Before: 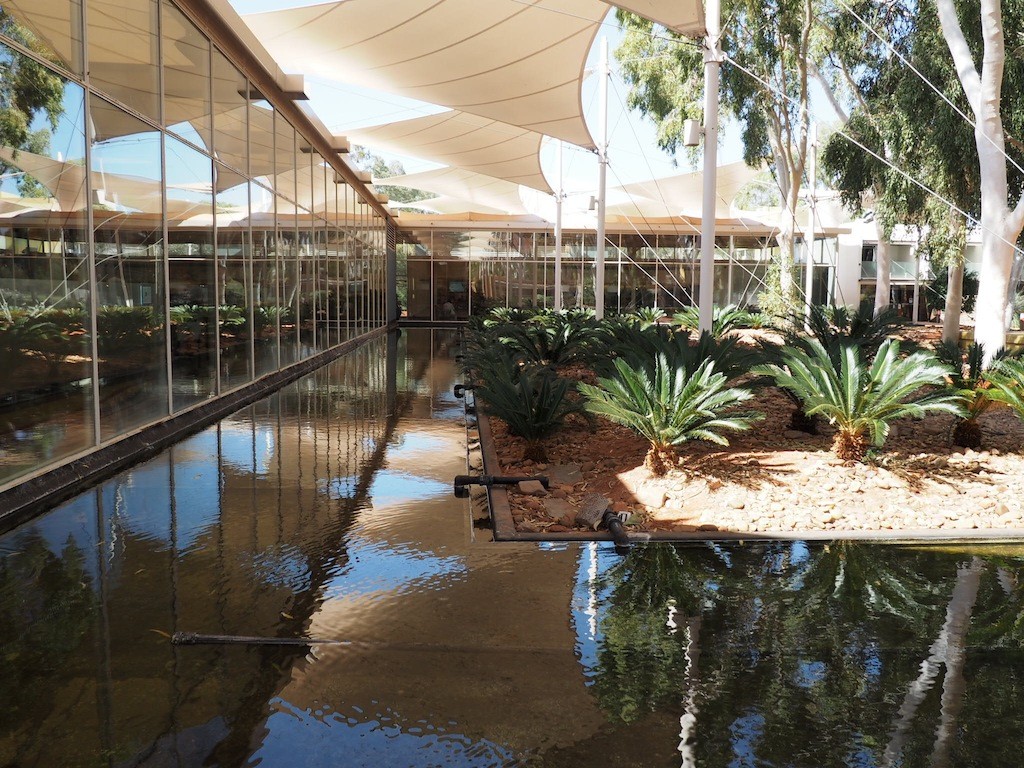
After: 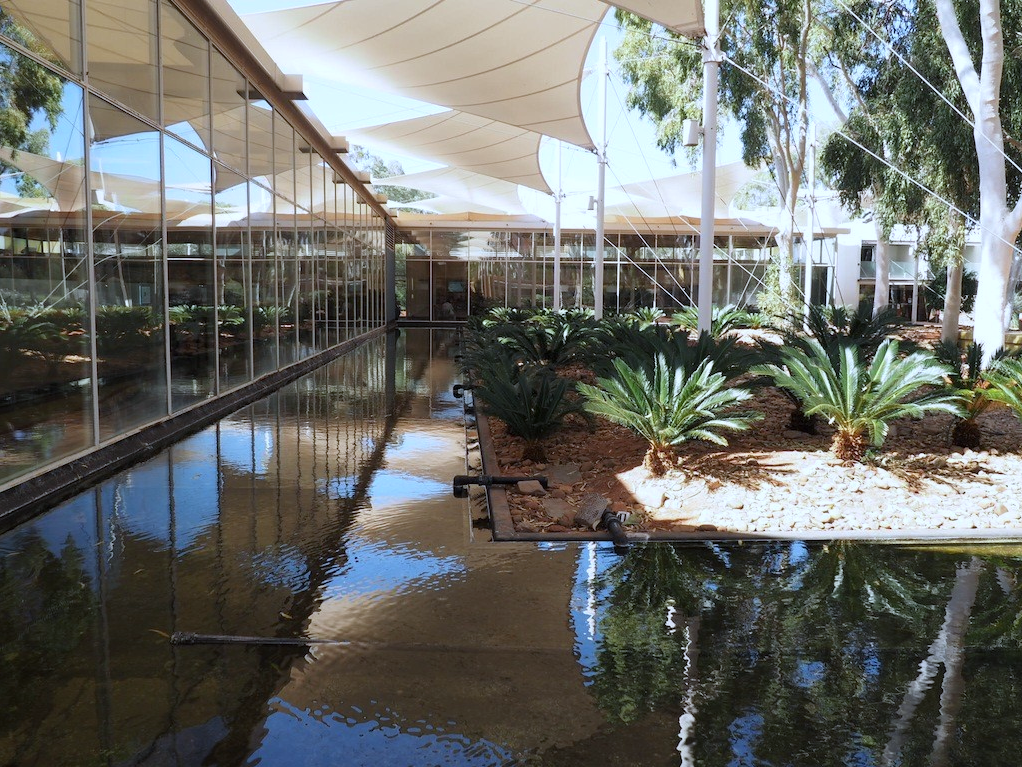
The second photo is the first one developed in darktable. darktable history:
crop and rotate: left 0.126%
white balance: red 0.931, blue 1.11
